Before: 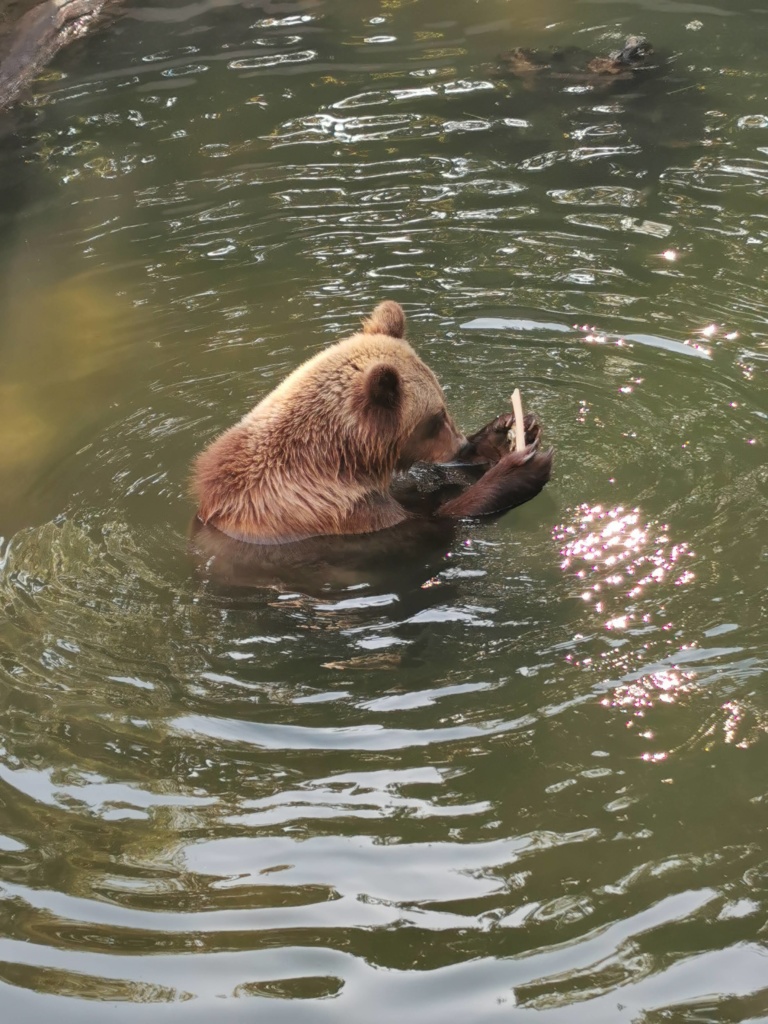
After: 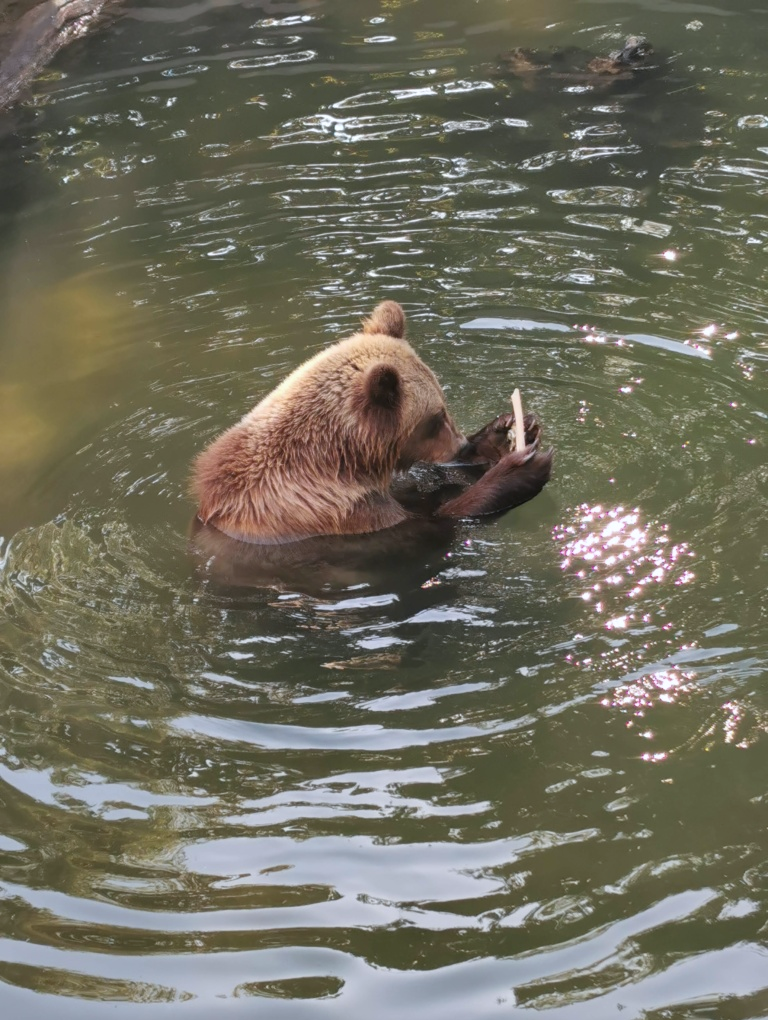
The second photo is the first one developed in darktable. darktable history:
white balance: red 0.984, blue 1.059
crop: top 0.05%, bottom 0.098%
